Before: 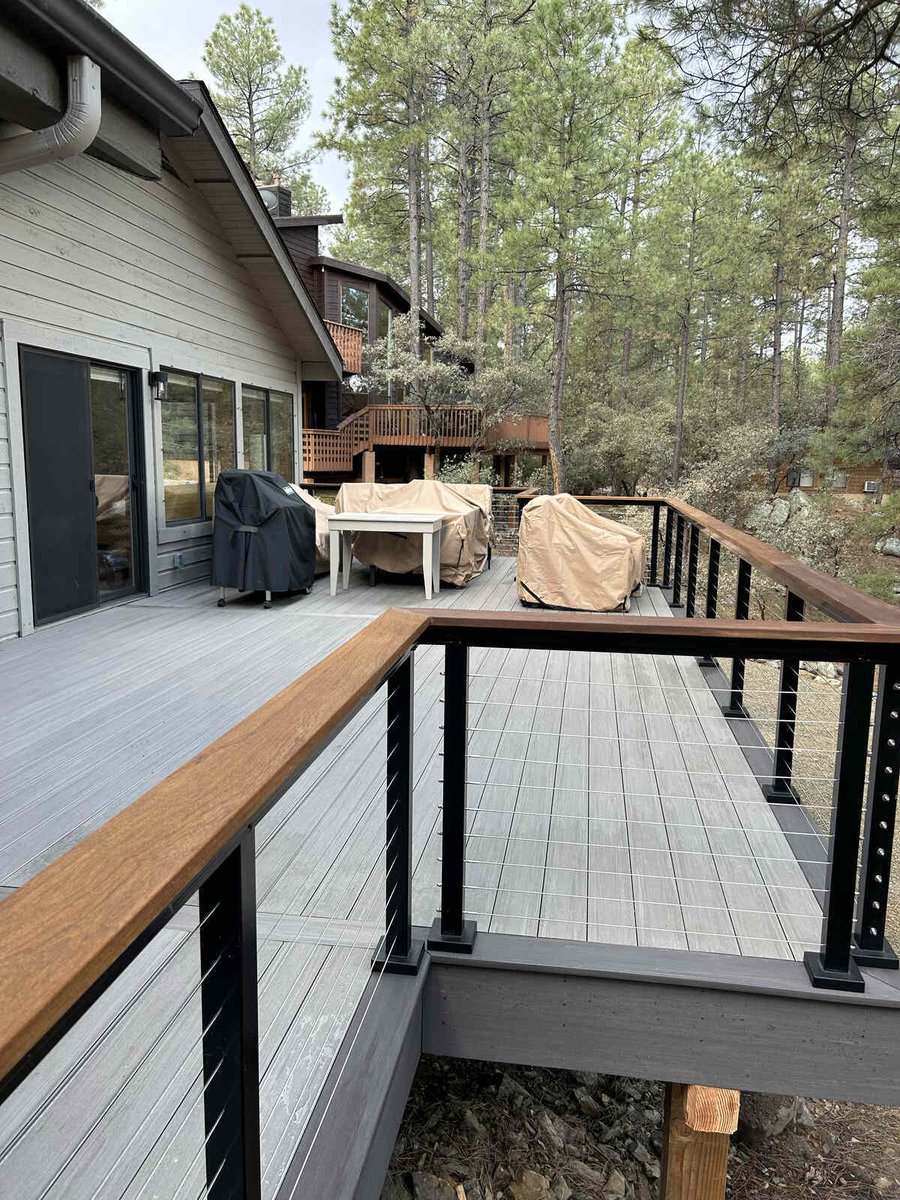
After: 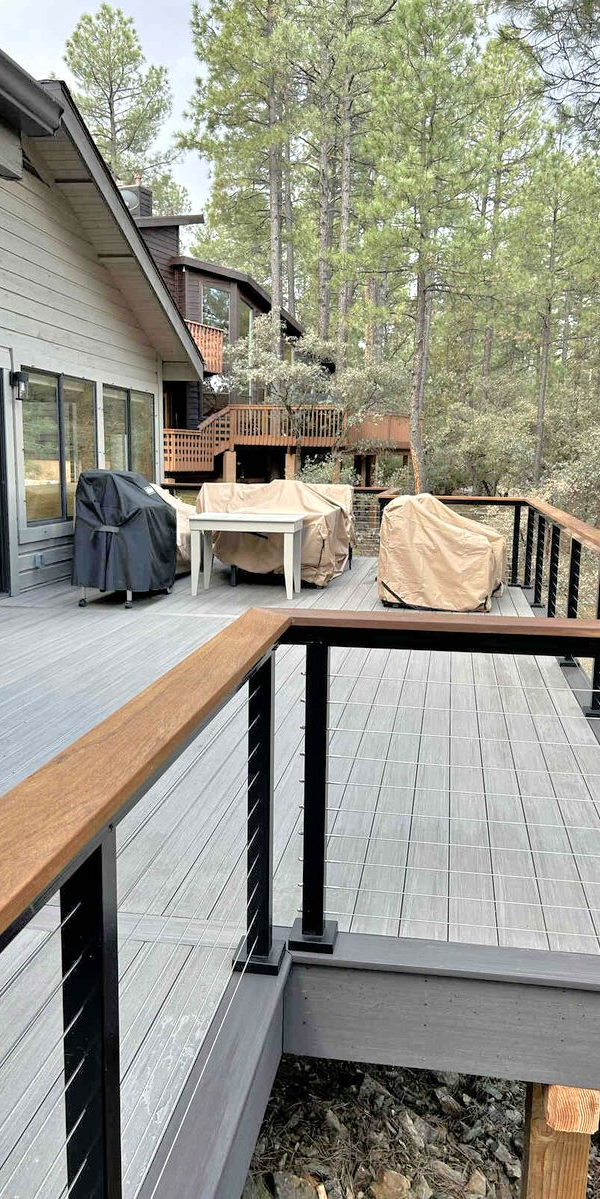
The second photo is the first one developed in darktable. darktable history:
tone equalizer: -7 EV 0.15 EV, -6 EV 0.6 EV, -5 EV 1.15 EV, -4 EV 1.33 EV, -3 EV 1.15 EV, -2 EV 0.6 EV, -1 EV 0.15 EV, mask exposure compensation -0.5 EV
crop and rotate: left 15.546%, right 17.787%
white balance: emerald 1
